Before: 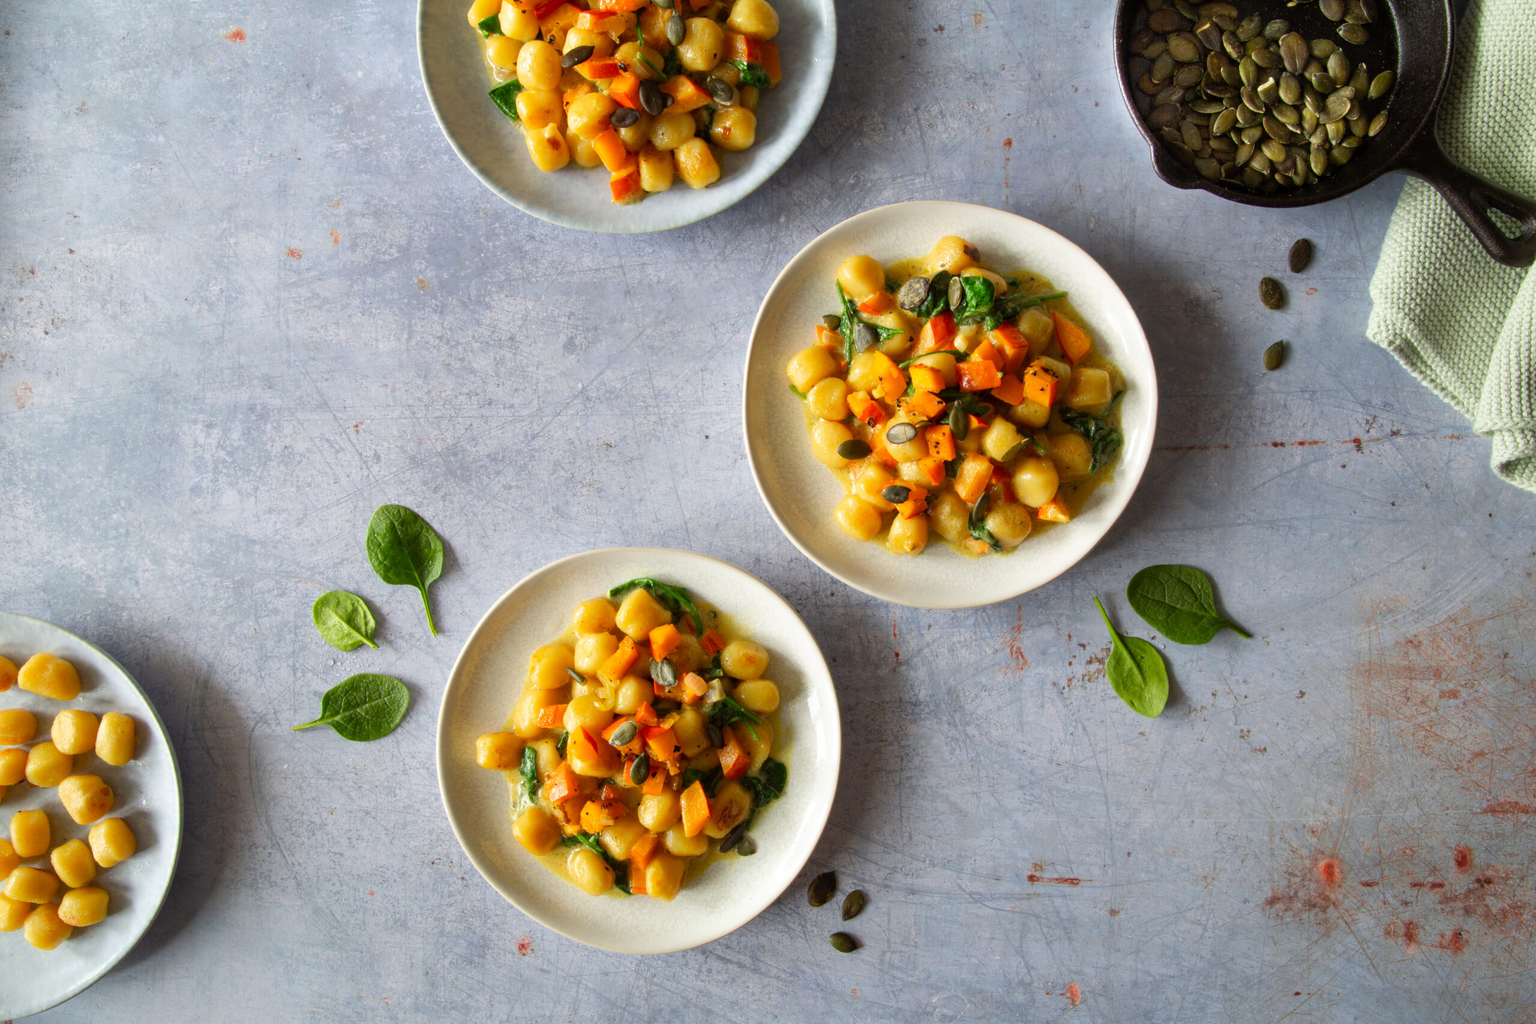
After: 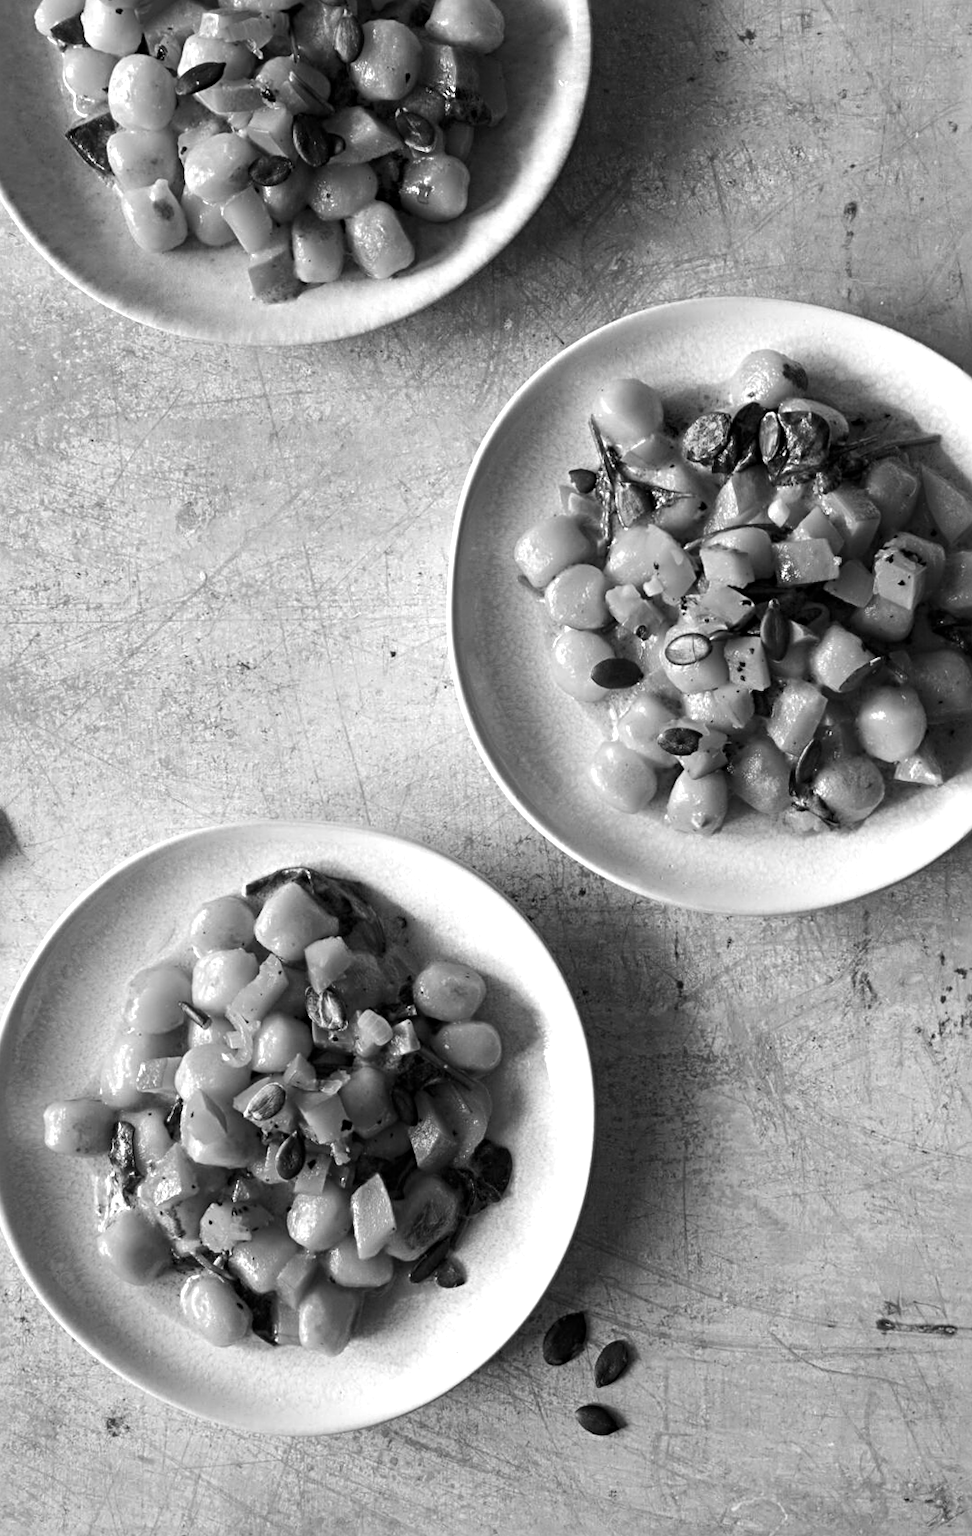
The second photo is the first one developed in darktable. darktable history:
contrast brightness saturation: contrast 0.07, brightness -0.14, saturation 0.11
color calibration: output gray [0.21, 0.42, 0.37, 0], gray › normalize channels true, illuminant same as pipeline (D50), adaptation XYZ, x 0.346, y 0.359, gamut compression 0
color balance rgb: perceptual saturation grading › global saturation 20%, perceptual saturation grading › highlights -25%, perceptual saturation grading › shadows 25%, global vibrance 50%
crop: left 28.583%, right 29.231%
sharpen: radius 4
color zones: curves: ch1 [(0, 0.469) (0.01, 0.469) (0.12, 0.446) (0.248, 0.469) (0.5, 0.5) (0.748, 0.5) (0.99, 0.469) (1, 0.469)]
exposure: exposure 0.485 EV, compensate highlight preservation false
rotate and perspective: rotation 0.192°, lens shift (horizontal) -0.015, crop left 0.005, crop right 0.996, crop top 0.006, crop bottom 0.99
